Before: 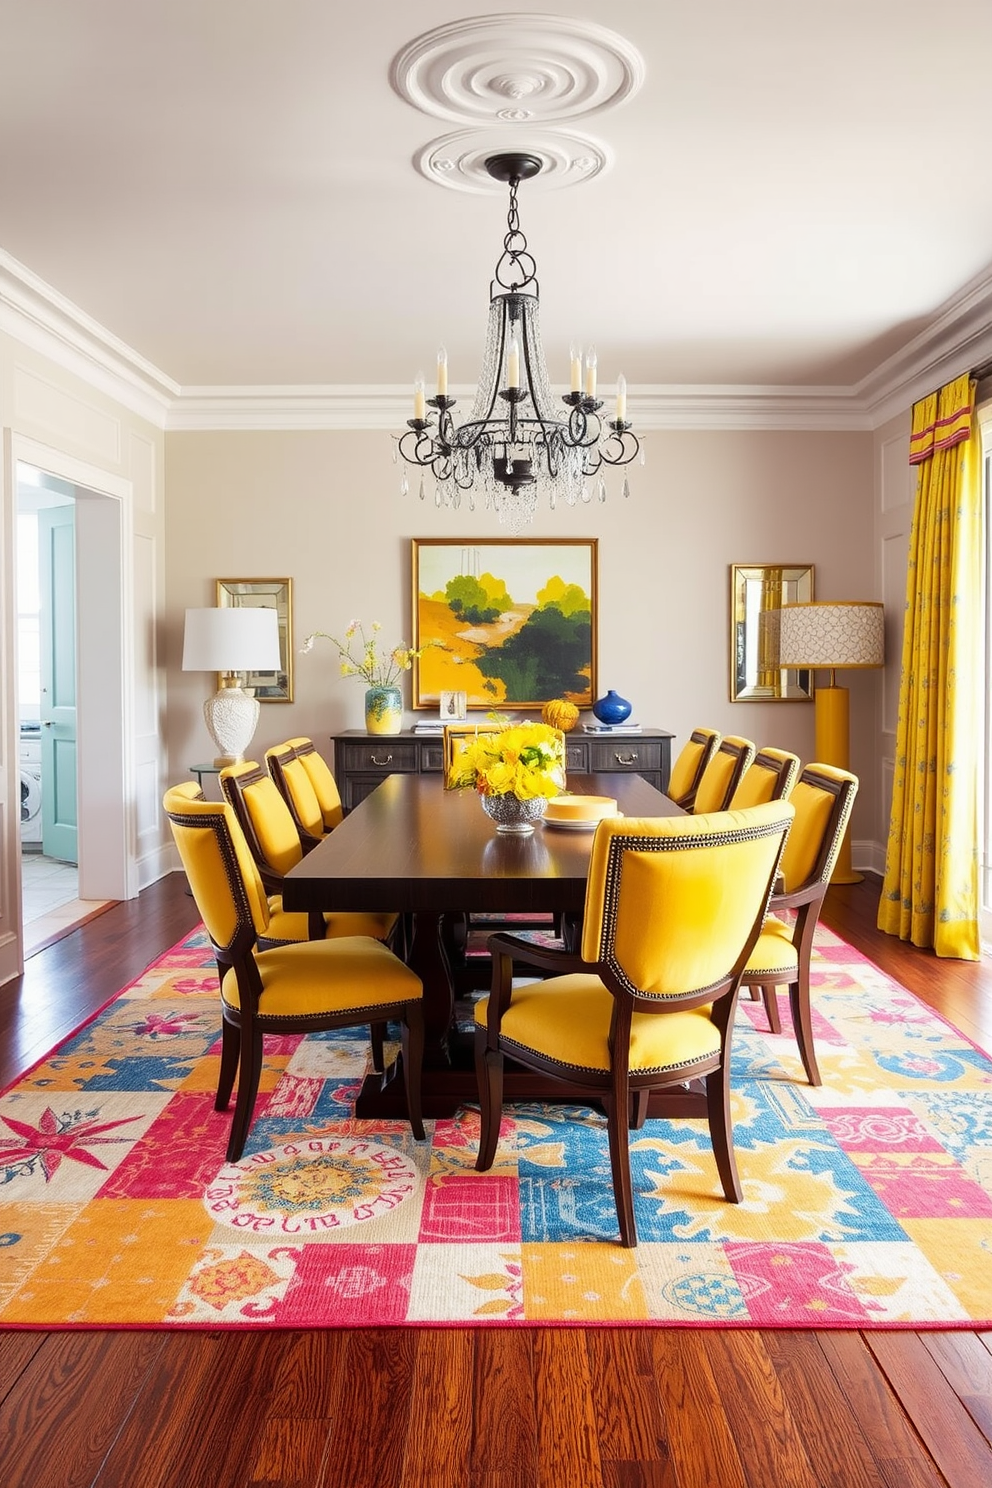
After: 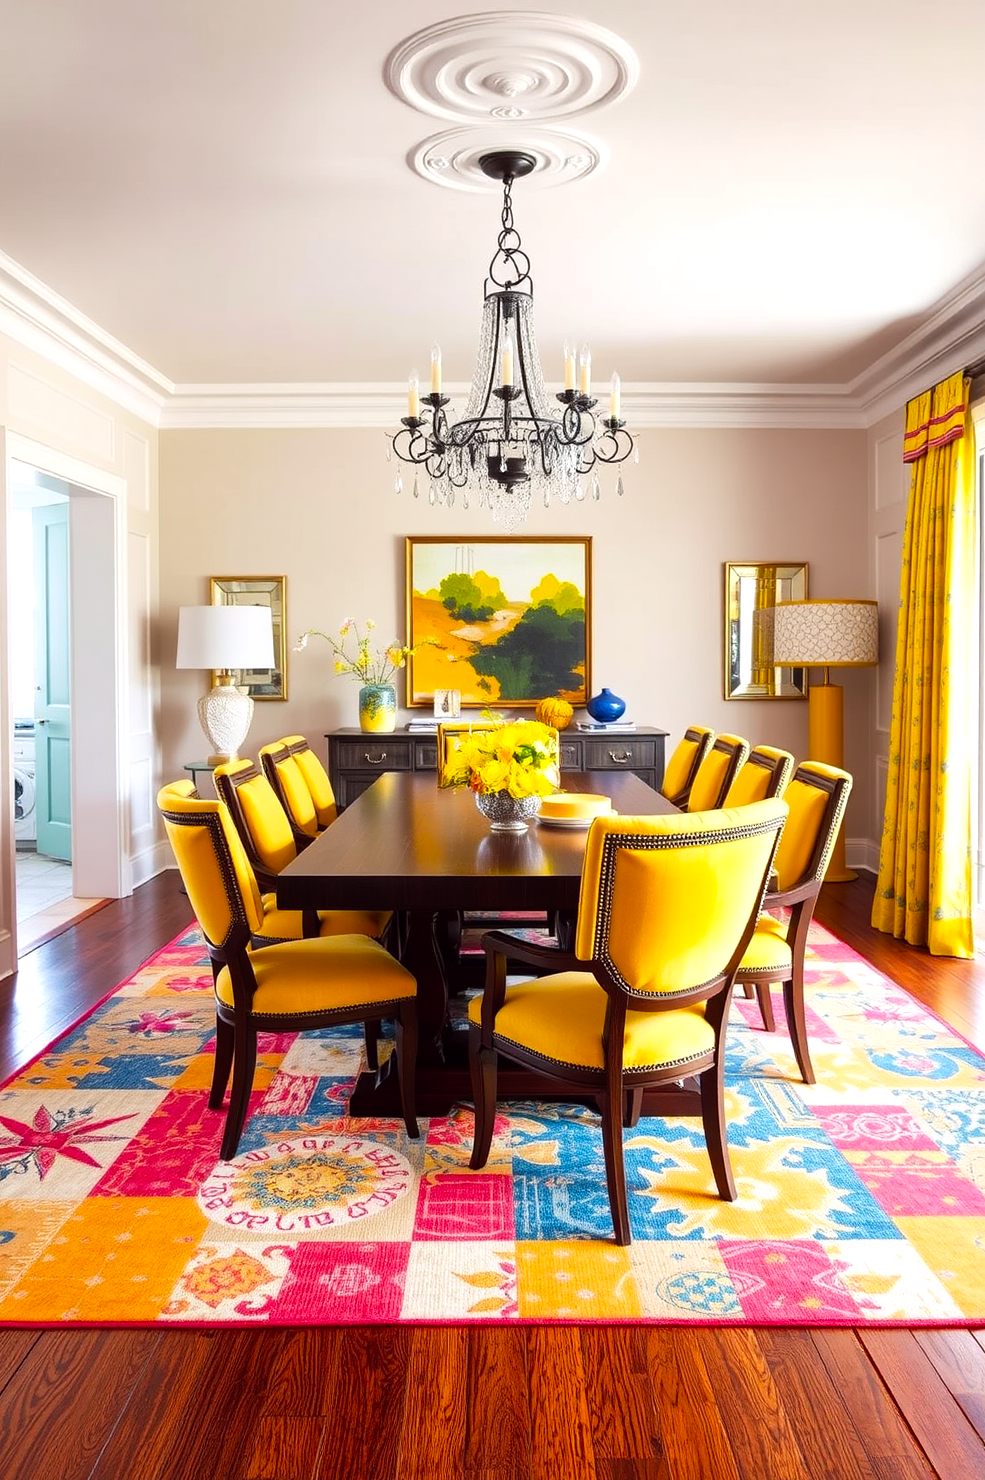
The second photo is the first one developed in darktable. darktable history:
color balance: lift [1, 1.001, 0.999, 1.001], gamma [1, 1.004, 1.007, 0.993], gain [1, 0.991, 0.987, 1.013], contrast 7.5%, contrast fulcrum 10%, output saturation 115%
crop and rotate: left 0.614%, top 0.179%, bottom 0.309%
